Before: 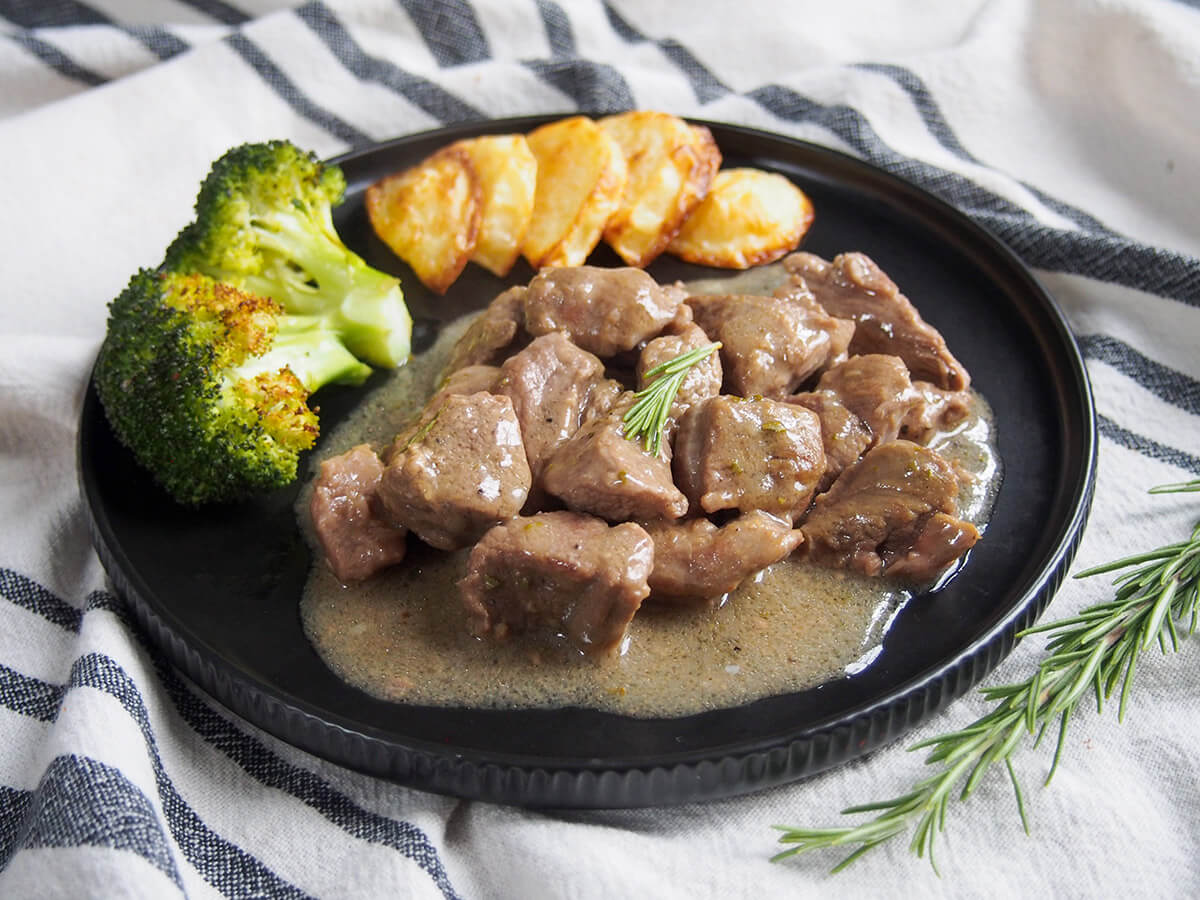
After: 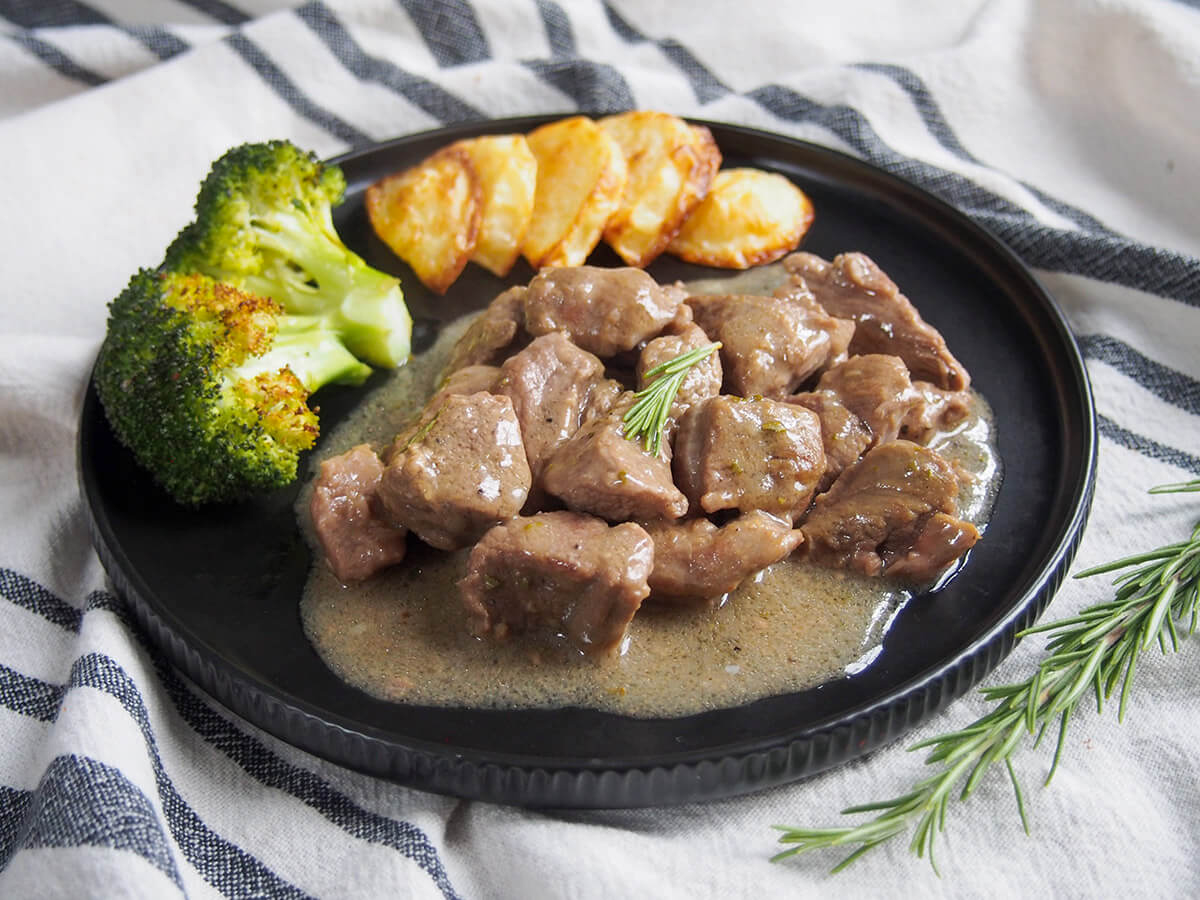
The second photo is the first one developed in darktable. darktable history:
shadows and highlights: shadows 25.92, highlights -25.66
